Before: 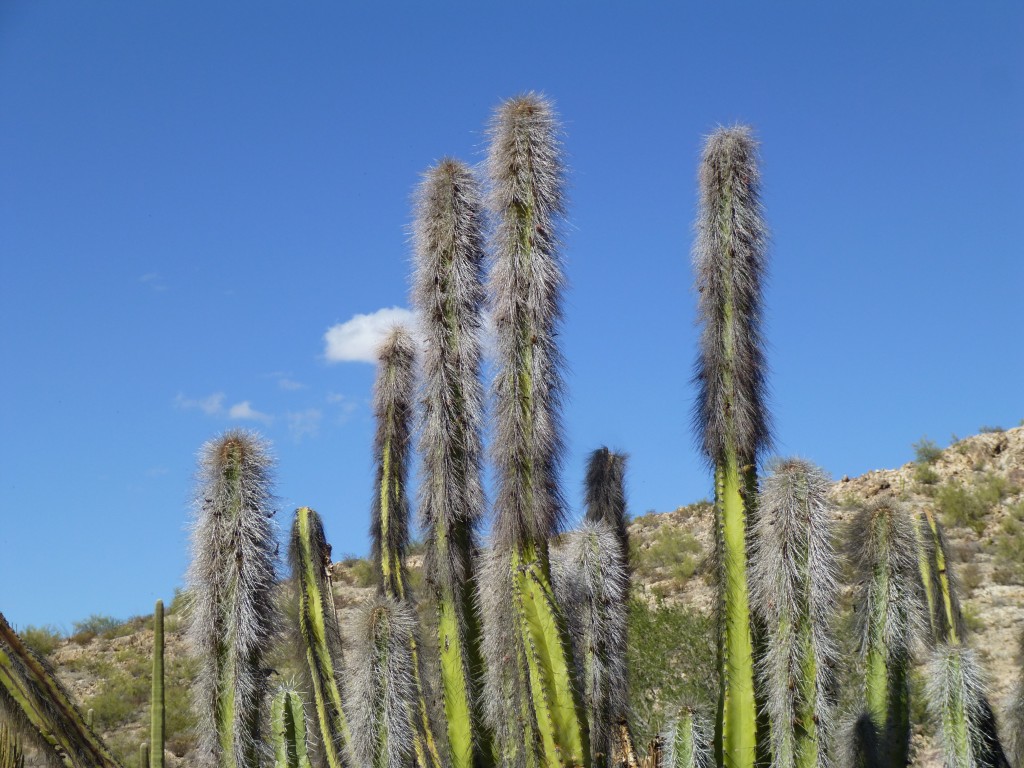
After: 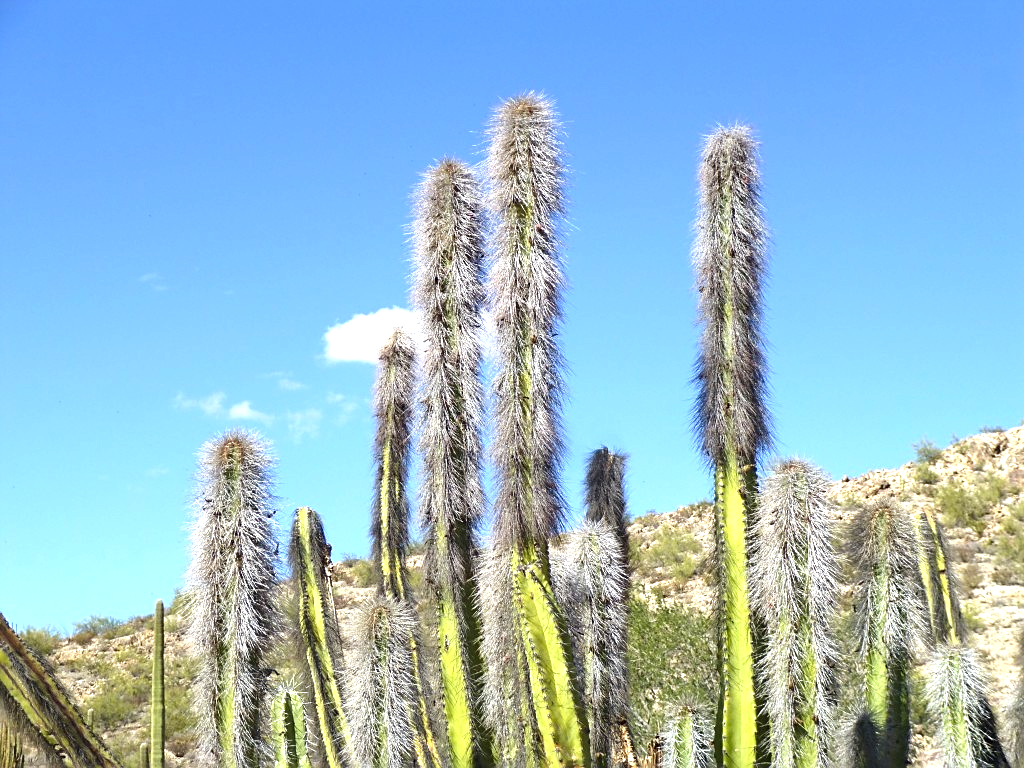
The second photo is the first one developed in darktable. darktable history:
sharpen: on, module defaults
exposure: black level correction 0, exposure 1.173 EV, compensate exposure bias true, compensate highlight preservation false
